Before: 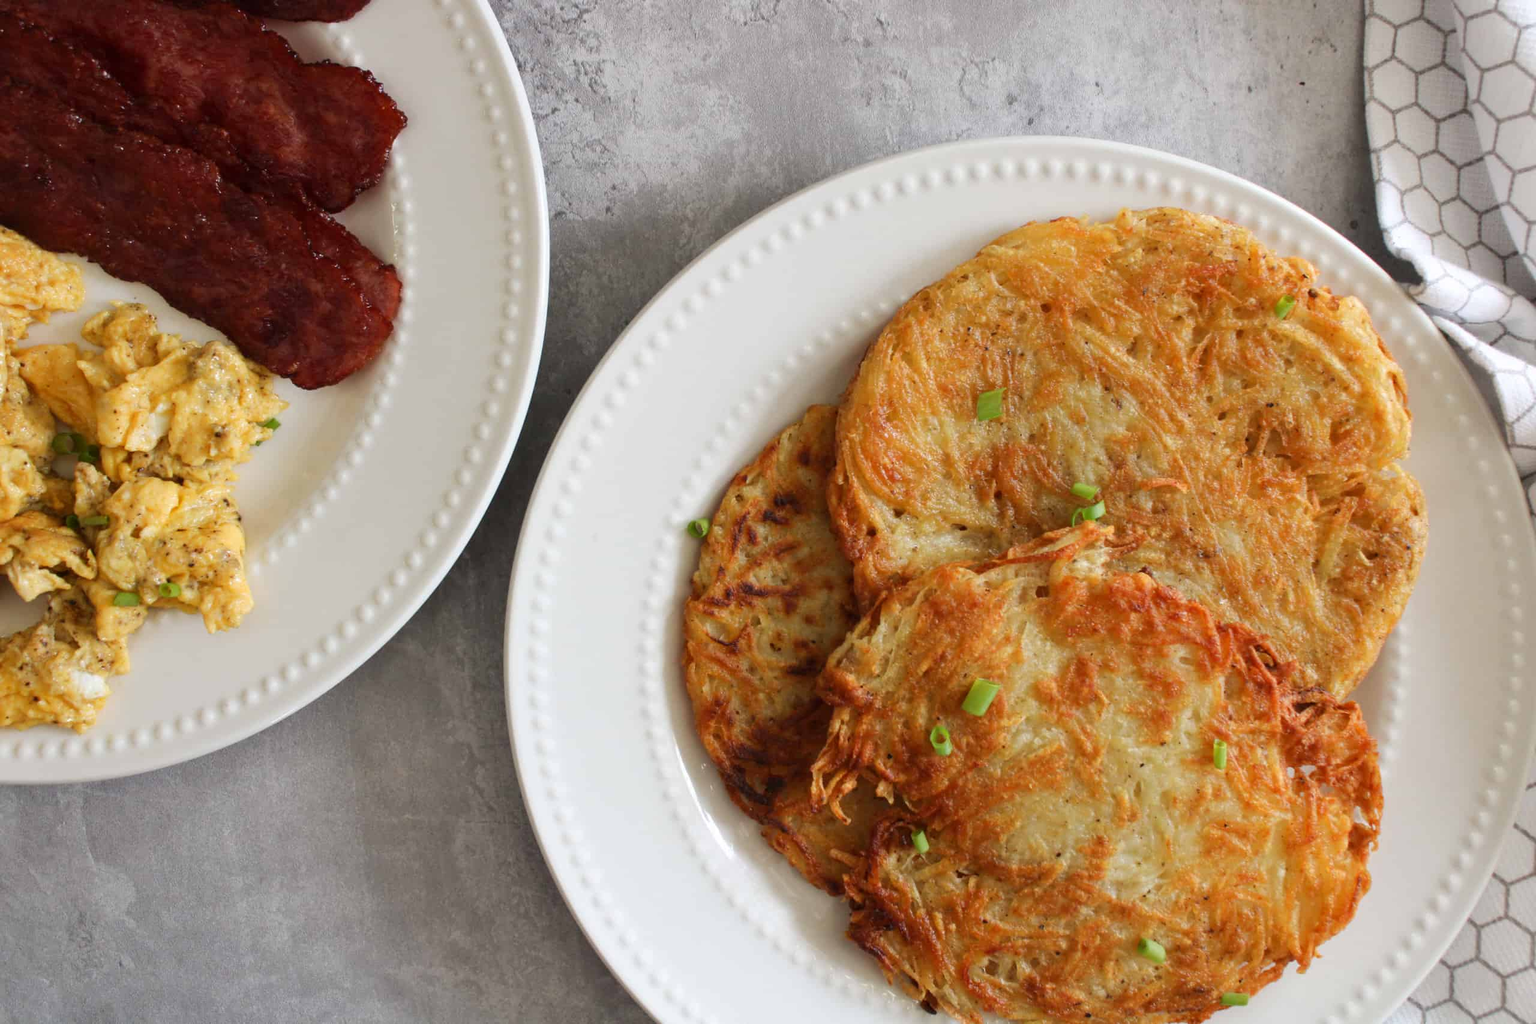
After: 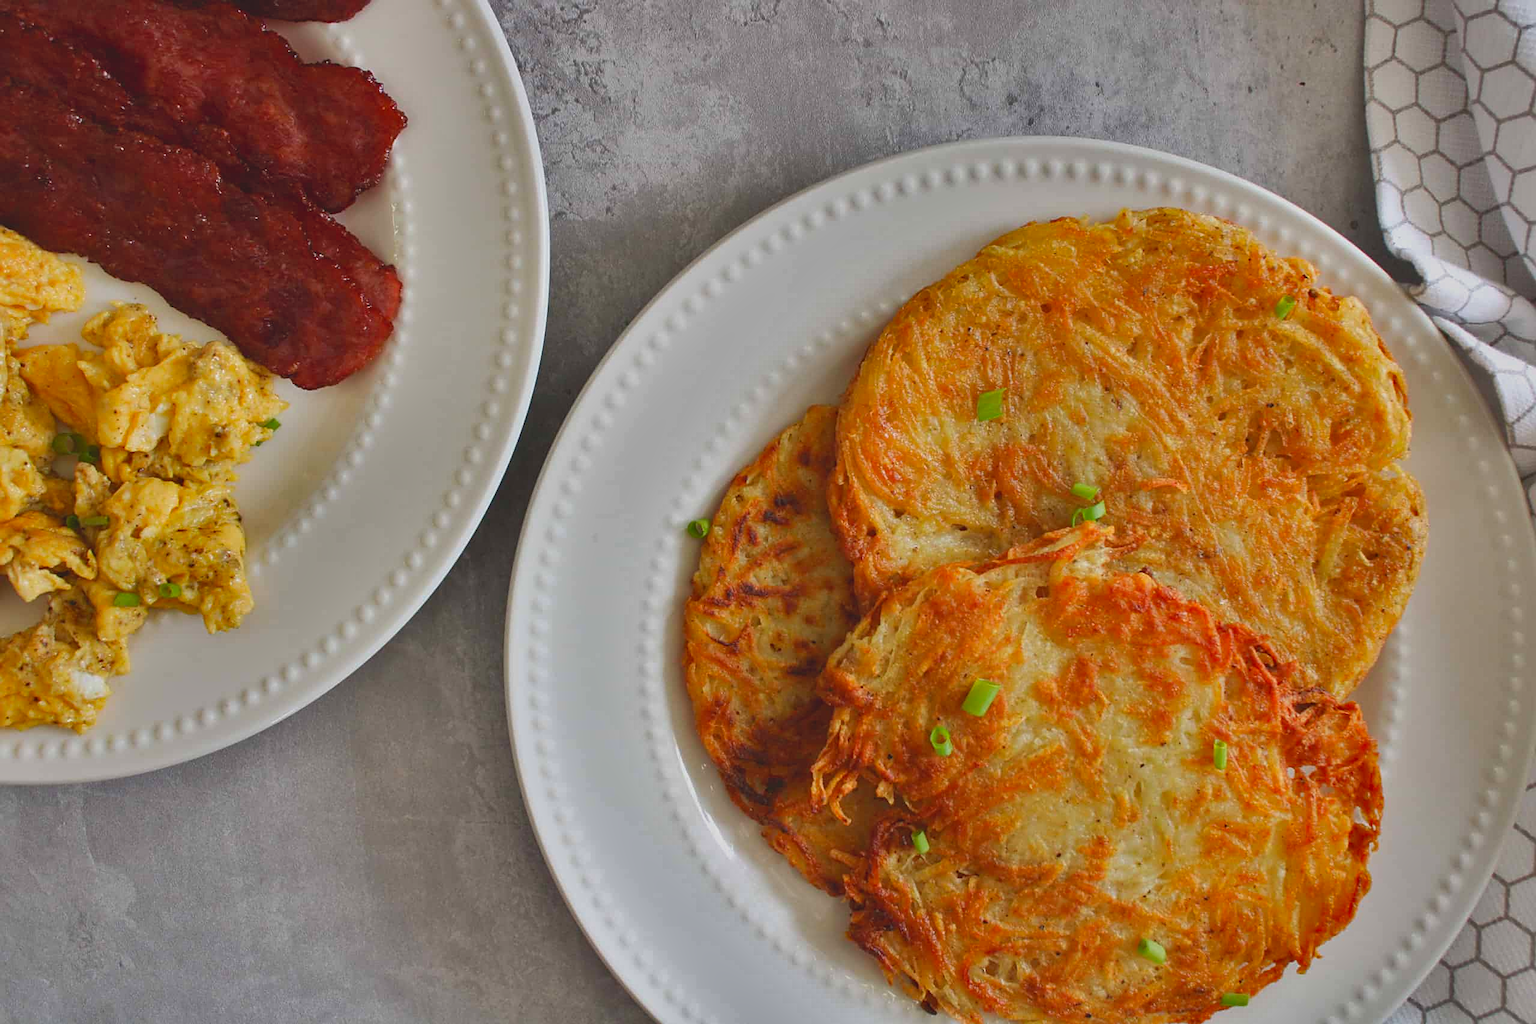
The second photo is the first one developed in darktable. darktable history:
contrast brightness saturation: contrast -0.209, saturation 0.187
shadows and highlights: shadows 18.11, highlights -83.17, highlights color adjustment 49.24%, soften with gaussian
sharpen: on, module defaults
